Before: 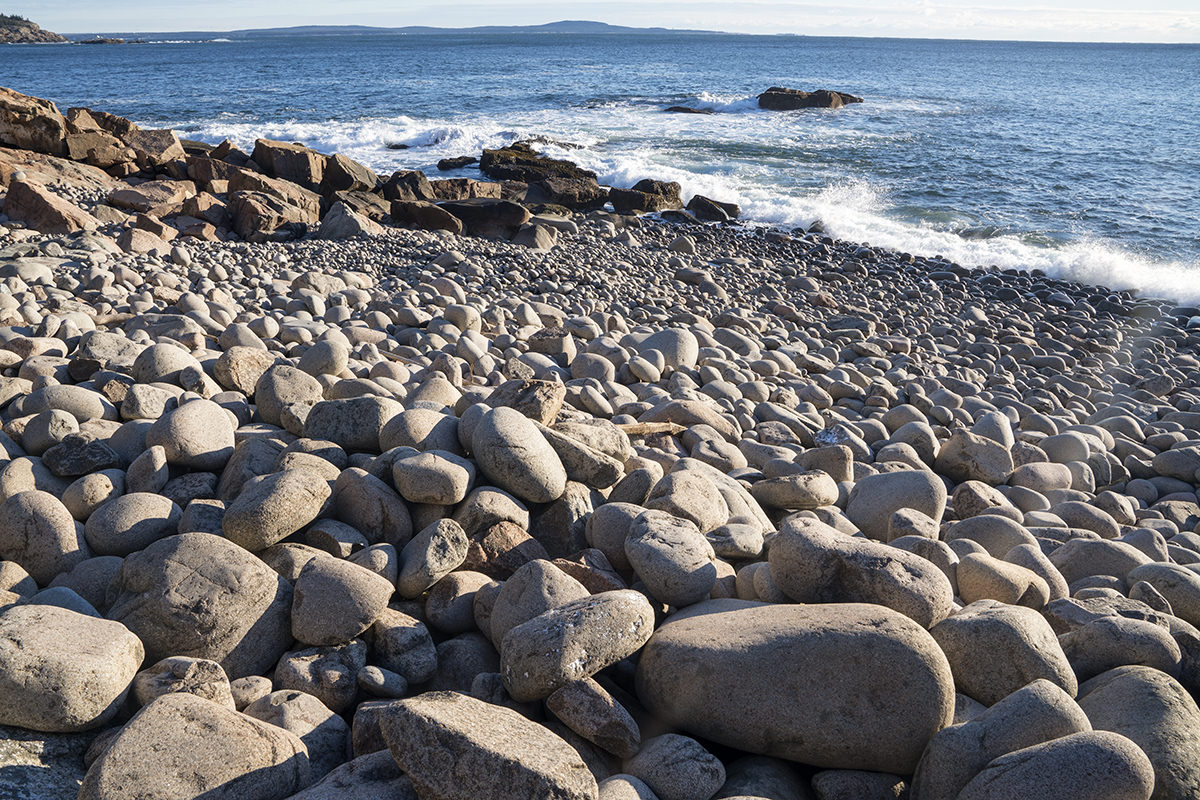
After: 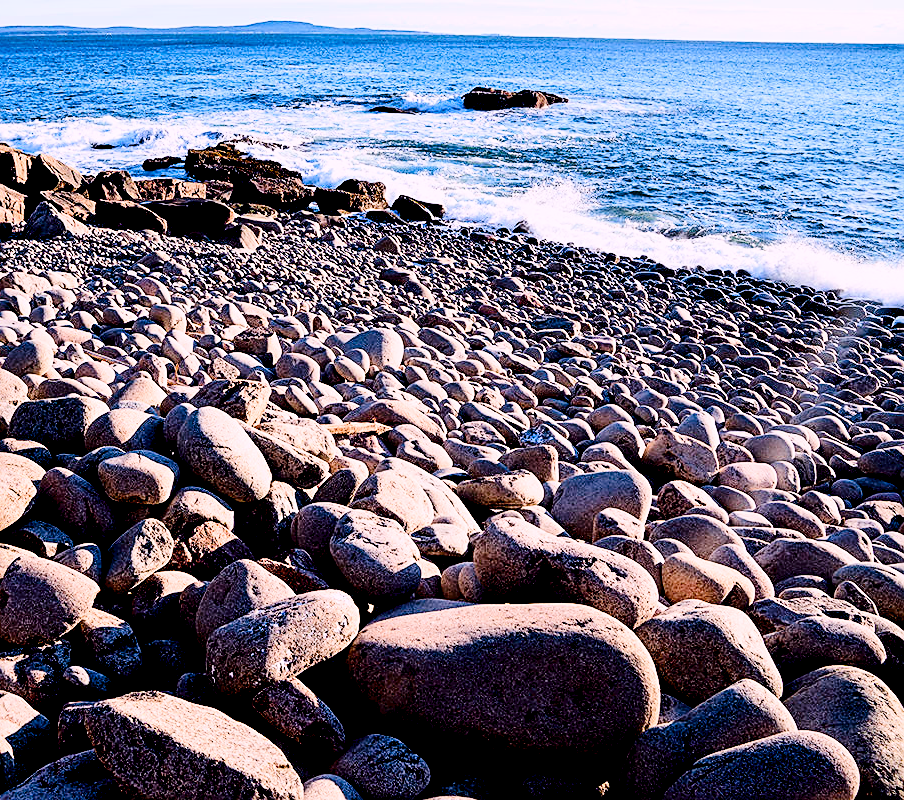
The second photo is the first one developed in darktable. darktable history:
sharpen: on, module defaults
filmic rgb: hardness 4.17
contrast brightness saturation: contrast 0.19, brightness -0.24, saturation 0.11
white balance: red 1.05, blue 1.072
exposure: black level correction 0.035, exposure 0.9 EV, compensate highlight preservation false
crop and rotate: left 24.6%
tone curve: curves: ch0 [(0, 0) (0.07, 0.057) (0.15, 0.177) (0.352, 0.445) (0.59, 0.703) (0.857, 0.908) (1, 1)], color space Lab, linked channels, preserve colors none
